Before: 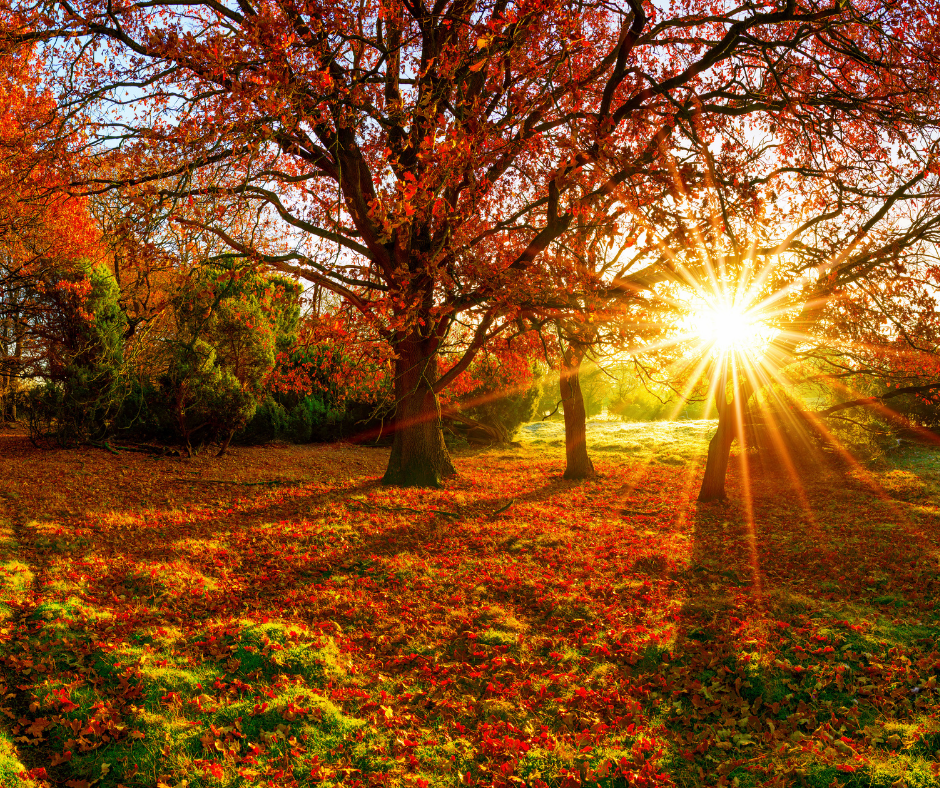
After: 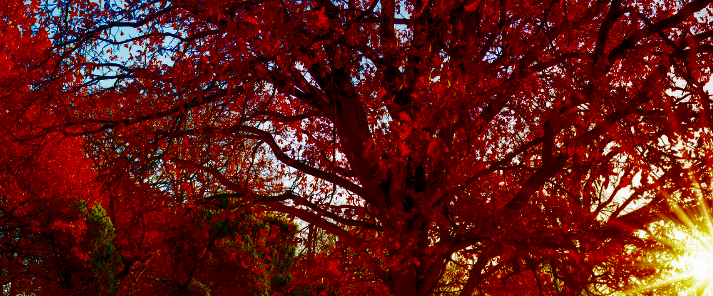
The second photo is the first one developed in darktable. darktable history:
contrast brightness saturation: brightness -0.997, saturation 0.998
crop: left 0.553%, top 7.637%, right 23.567%, bottom 54.773%
